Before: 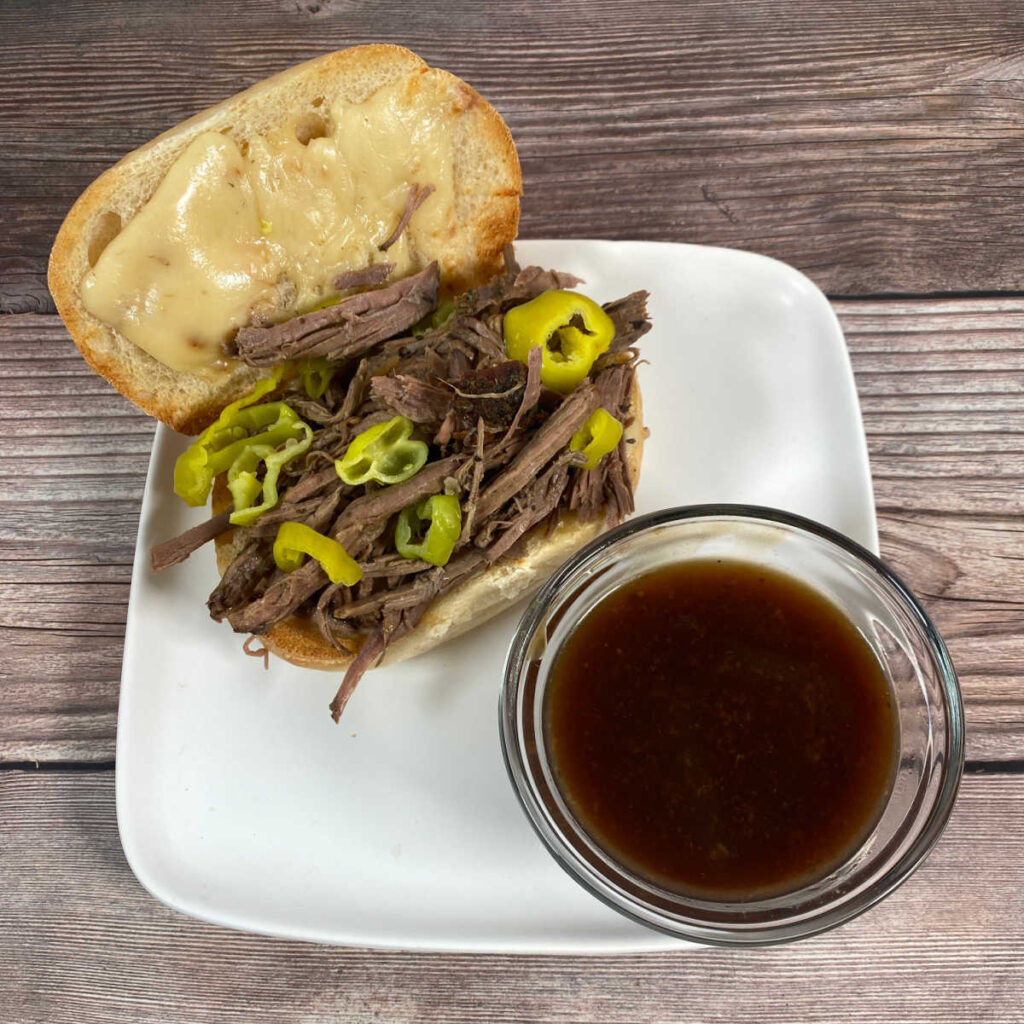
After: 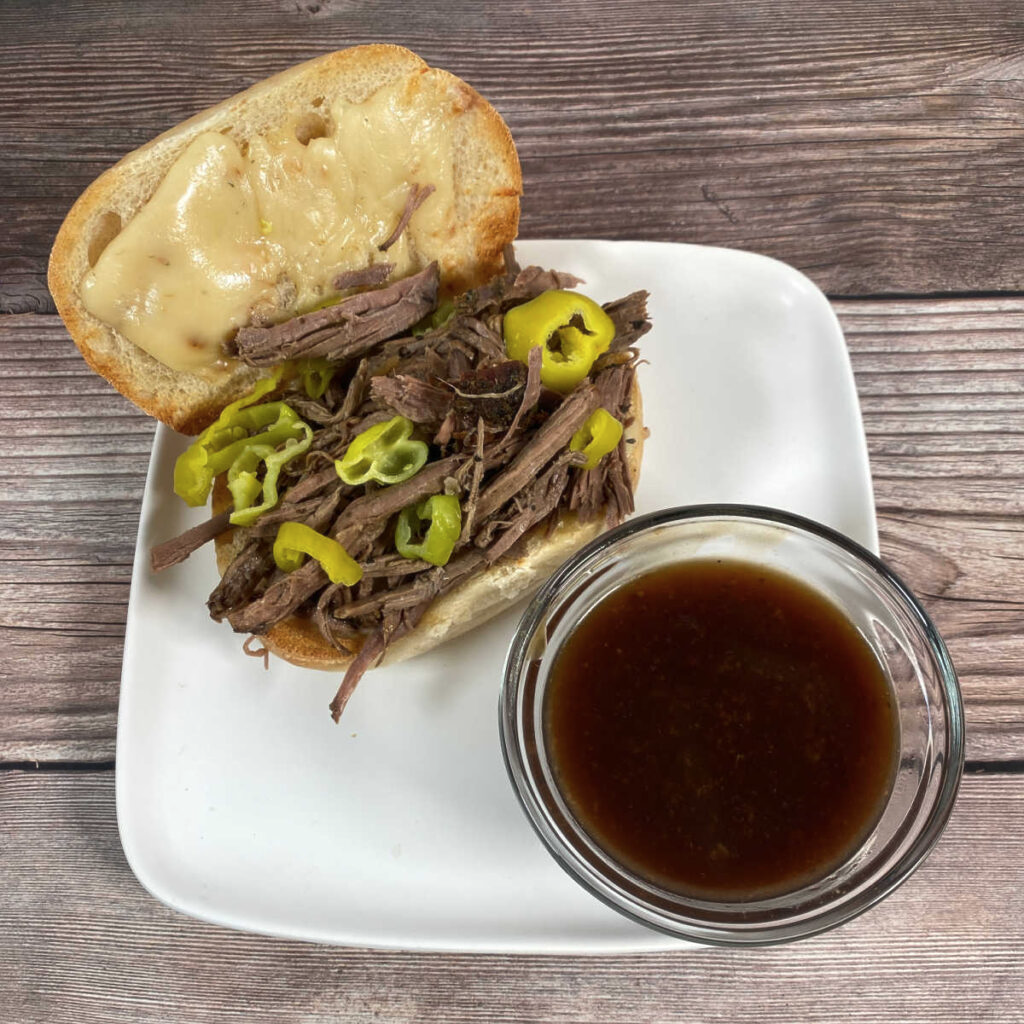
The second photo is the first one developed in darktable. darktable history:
sharpen: amount 0.2
soften: size 10%, saturation 50%, brightness 0.2 EV, mix 10%
